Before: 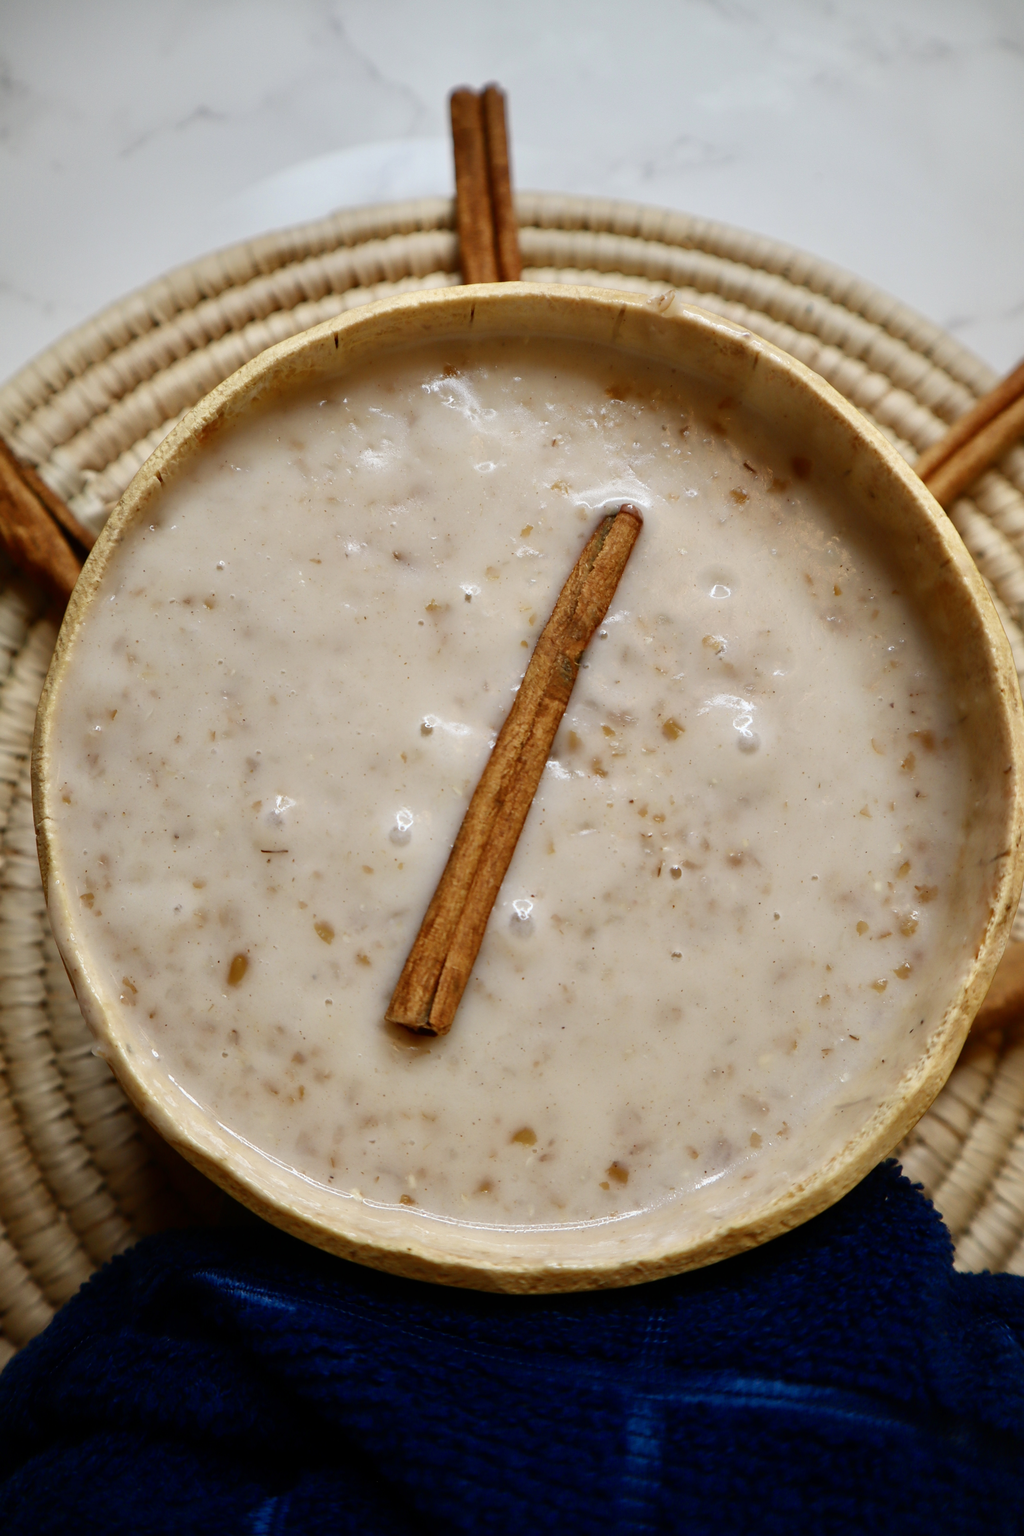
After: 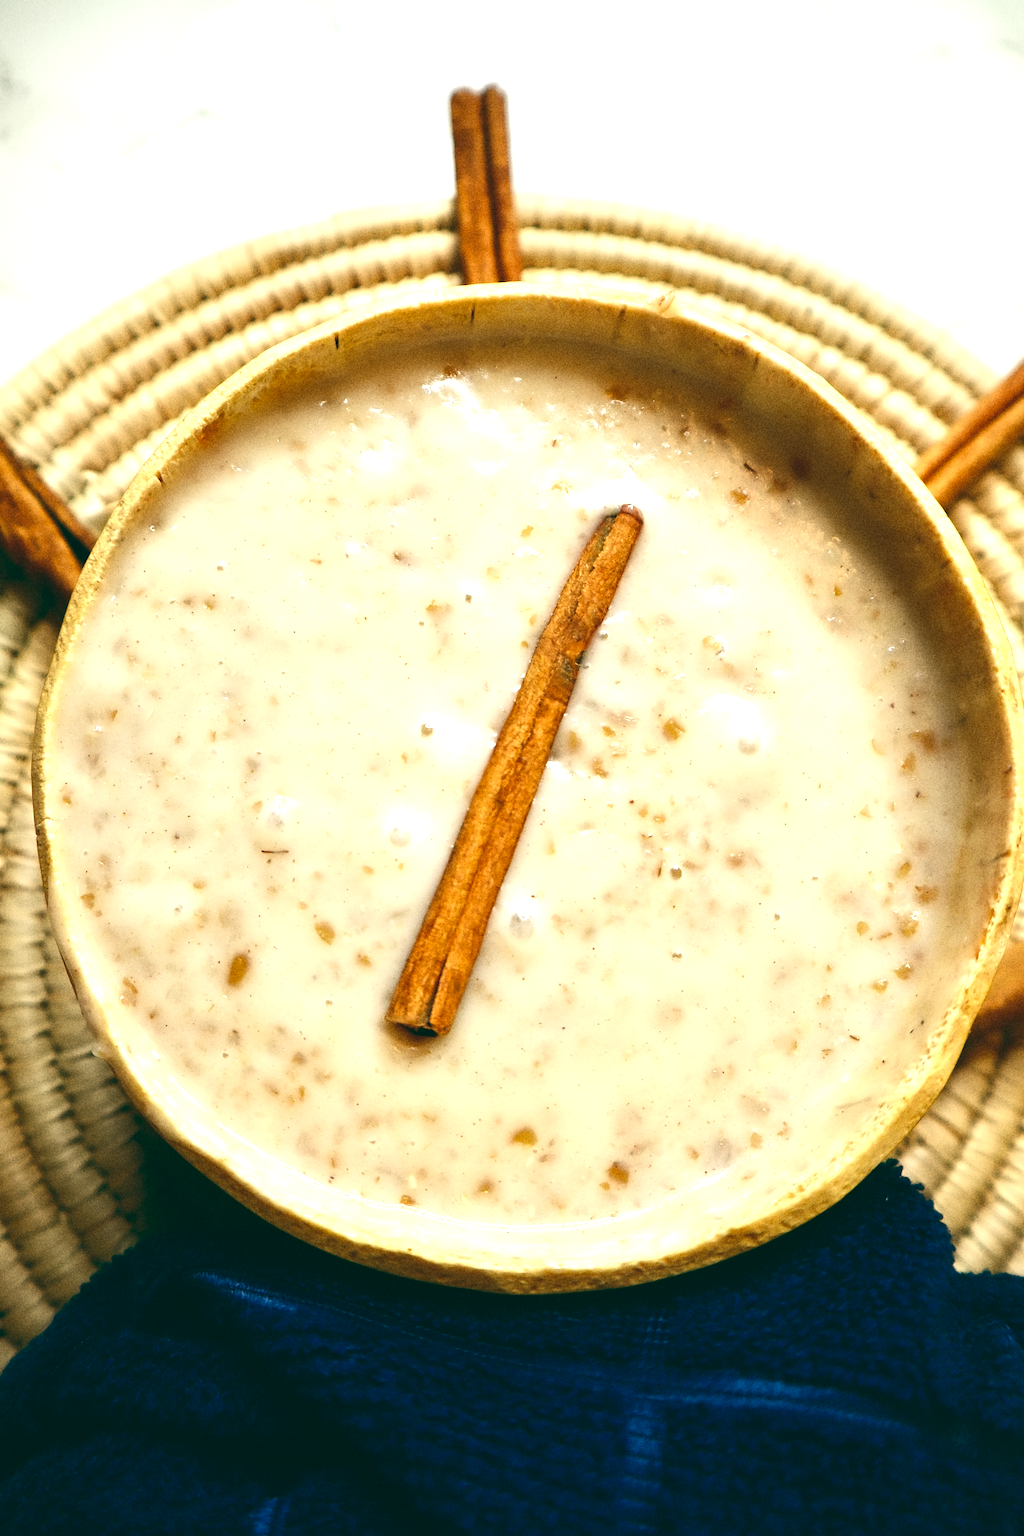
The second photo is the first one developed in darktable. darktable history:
exposure: black level correction 0, exposure 1.125 EV, compensate exposure bias true, compensate highlight preservation false
grain: coarseness 9.61 ISO, strength 35.62%
color balance: lift [1.005, 0.99, 1.007, 1.01], gamma [1, 1.034, 1.032, 0.966], gain [0.873, 1.055, 1.067, 0.933]
tone equalizer: -8 EV -0.001 EV, -7 EV 0.001 EV, -6 EV -0.002 EV, -5 EV -0.003 EV, -4 EV -0.062 EV, -3 EV -0.222 EV, -2 EV -0.267 EV, -1 EV 0.105 EV, +0 EV 0.303 EV
contrast equalizer: y [[0.5 ×6], [0.5 ×6], [0.5 ×6], [0 ×6], [0, 0.039, 0.251, 0.29, 0.293, 0.292]]
